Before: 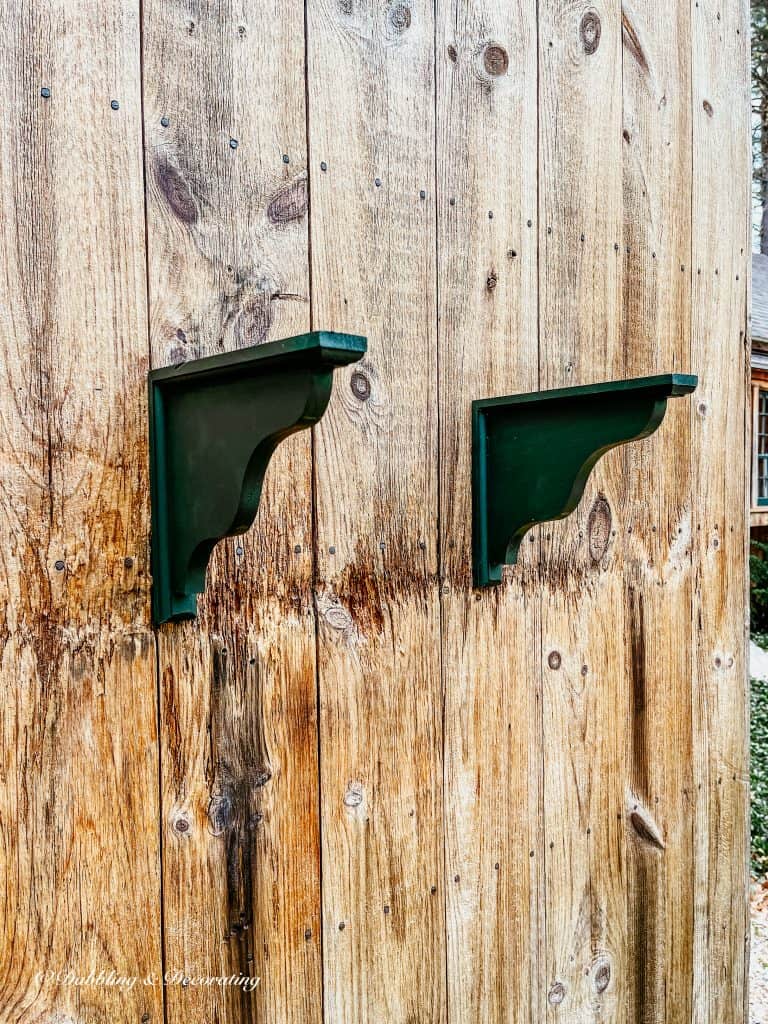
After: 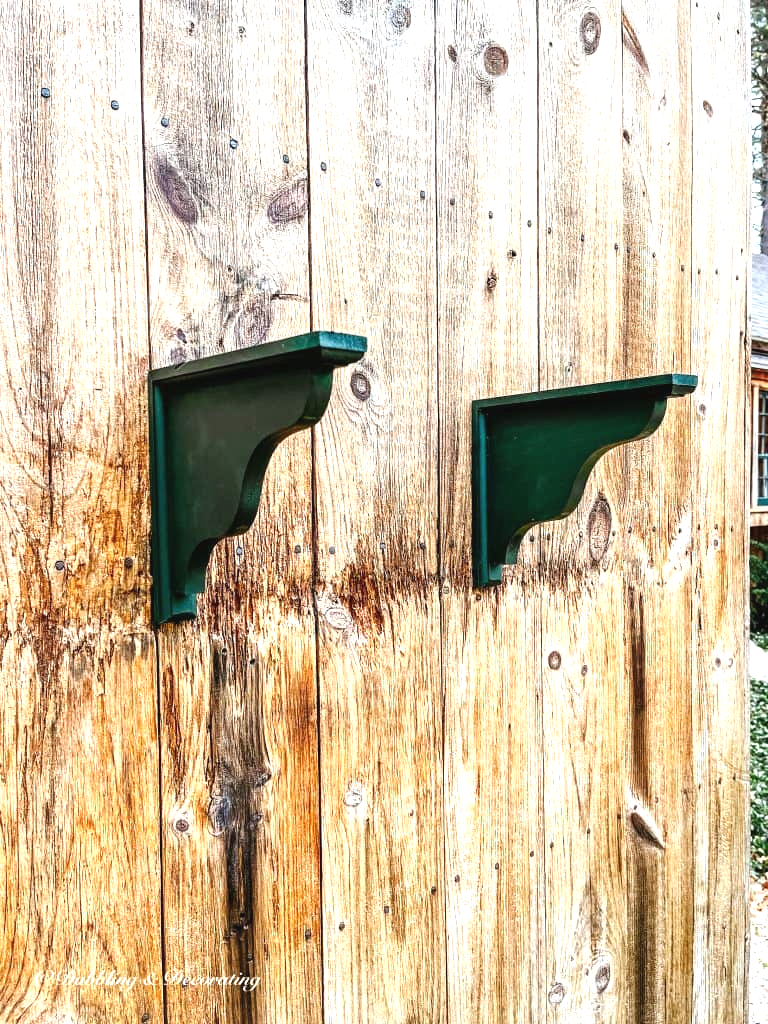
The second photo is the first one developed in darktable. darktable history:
exposure: black level correction -0.002, exposure 0.713 EV, compensate highlight preservation false
